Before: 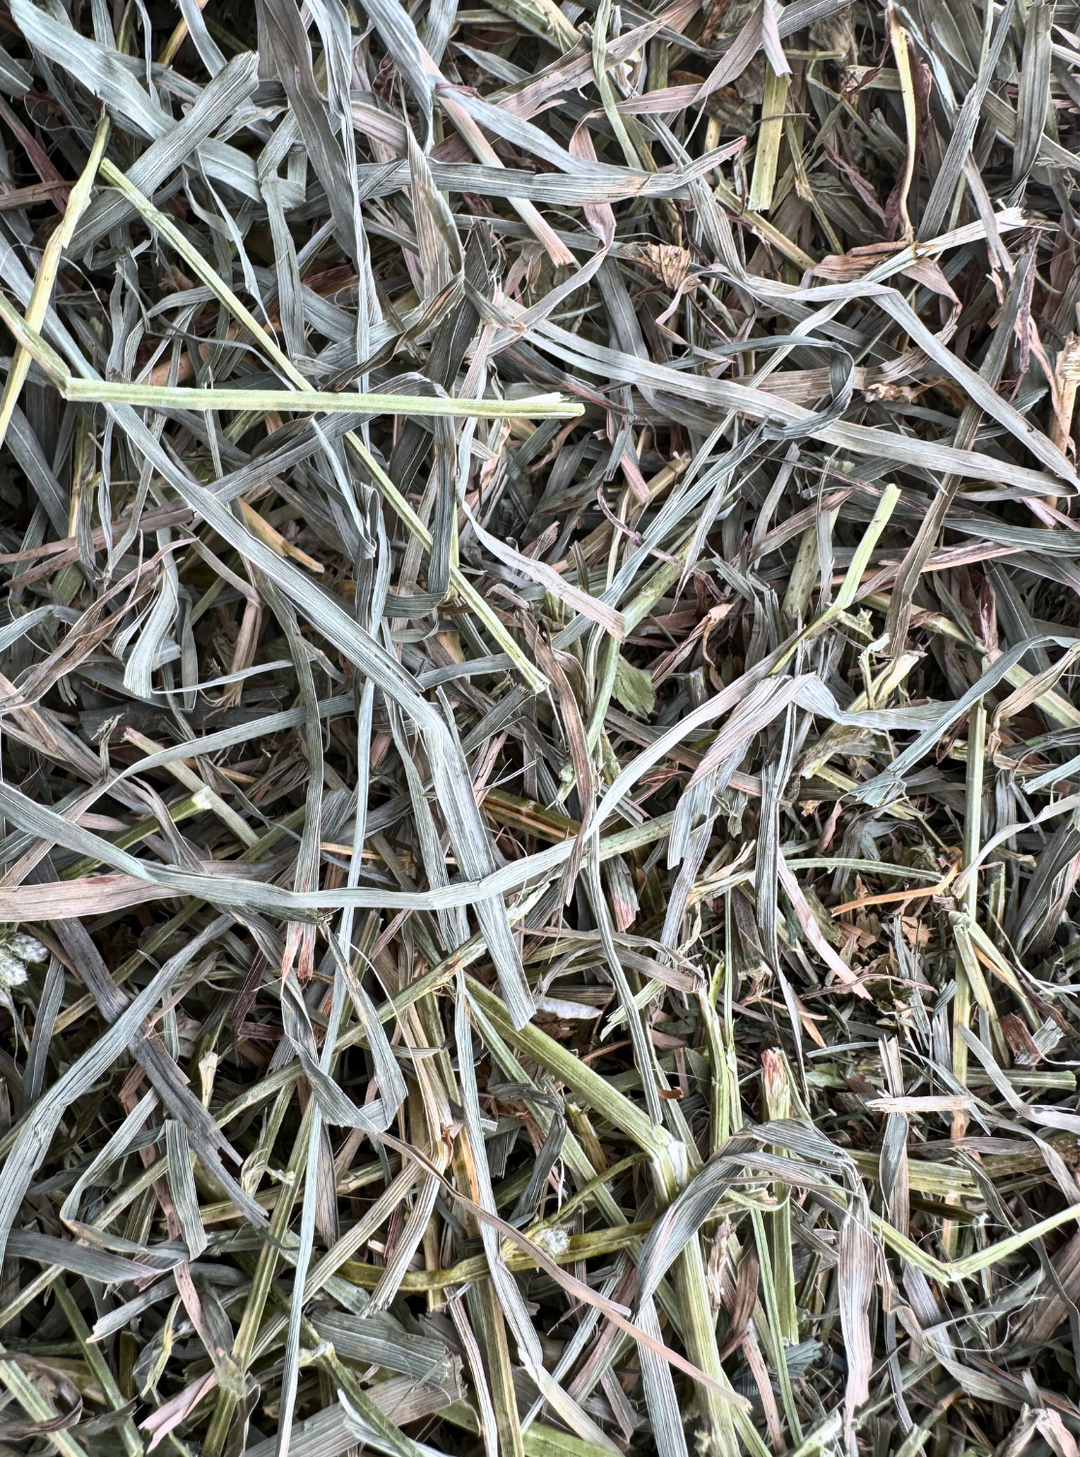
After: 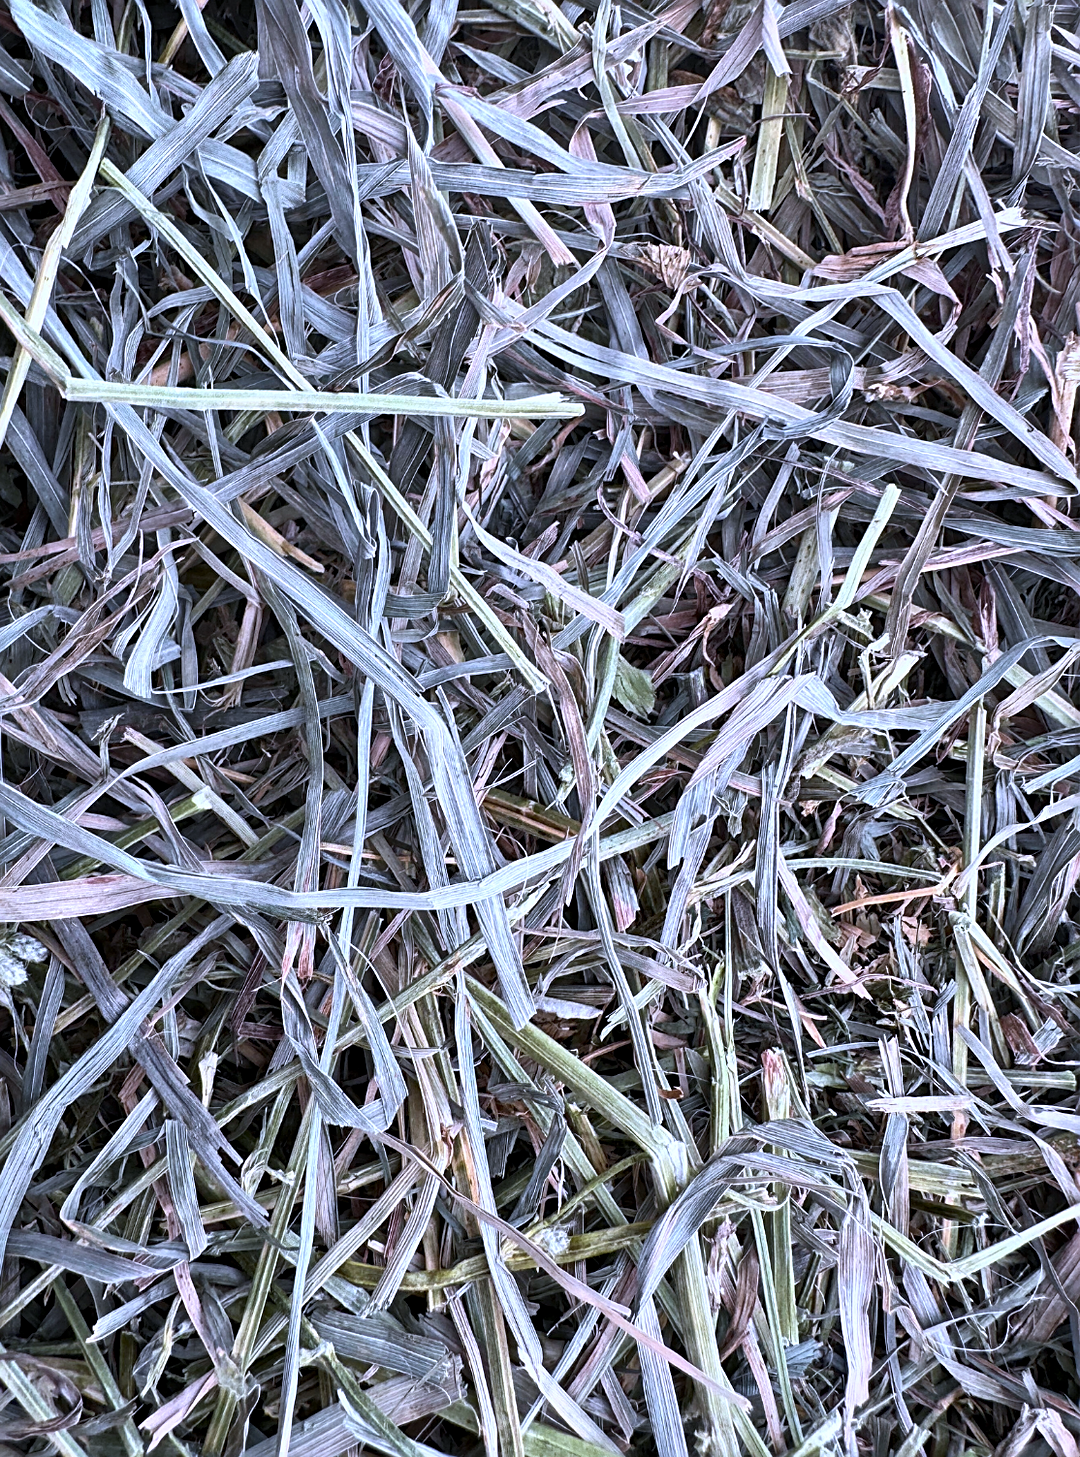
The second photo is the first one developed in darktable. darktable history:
local contrast: highlights 100%, shadows 100%, detail 120%, midtone range 0.2
tone equalizer: -8 EV 0.06 EV, smoothing diameter 25%, edges refinement/feathering 10, preserve details guided filter
sharpen: on, module defaults
color calibration: illuminant as shot in camera, x 0.379, y 0.396, temperature 4138.76 K
